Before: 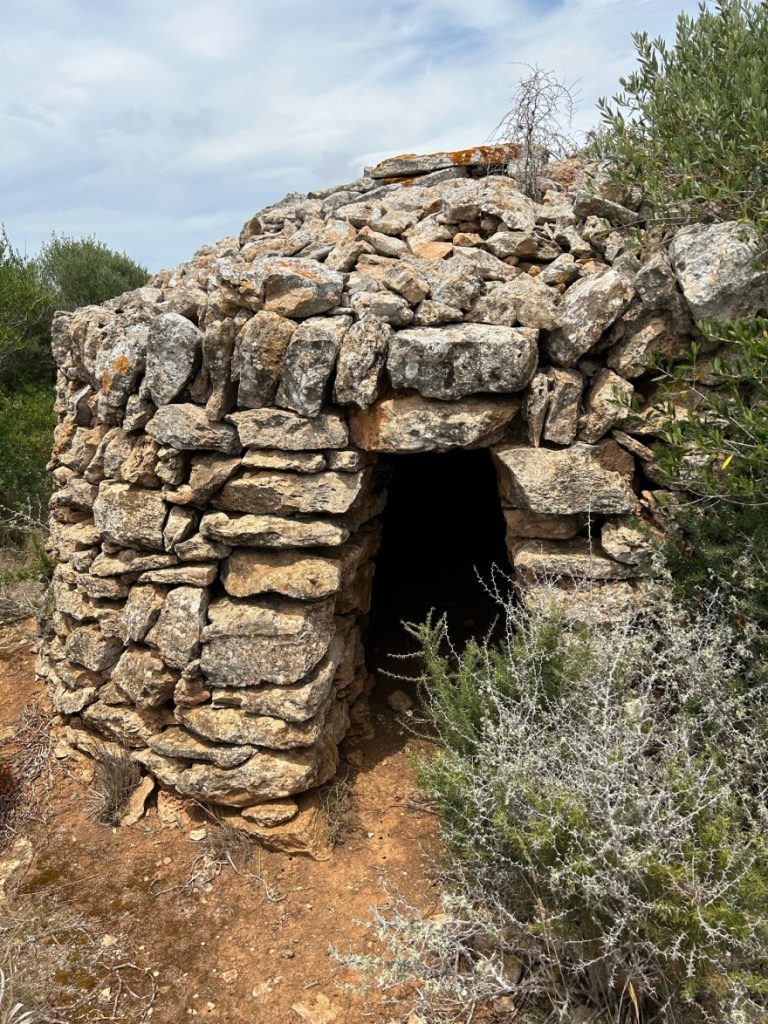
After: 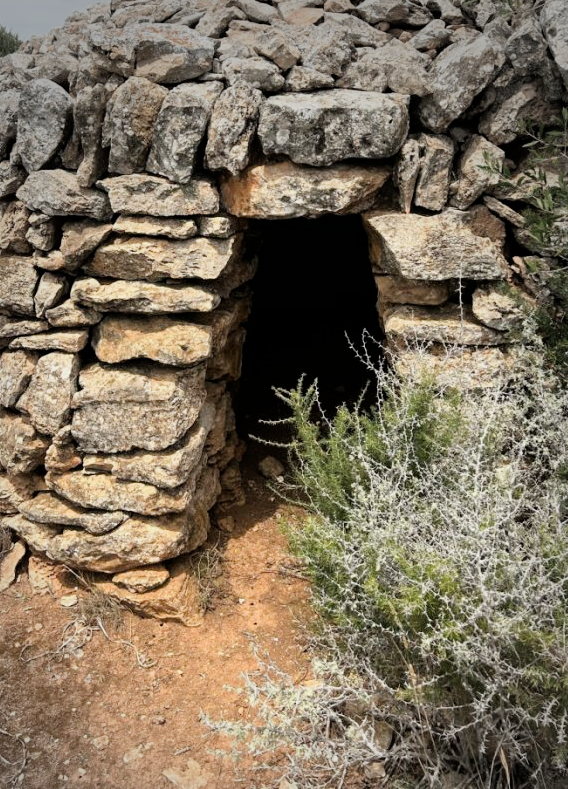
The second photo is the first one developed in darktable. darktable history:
crop: left 16.871%, top 22.857%, right 9.116%
filmic rgb: white relative exposure 3.9 EV, hardness 4.26
exposure: exposure 0.669 EV
vignetting: fall-off start 64.63%, center (-0.034, 0.148), width/height ratio 0.881
